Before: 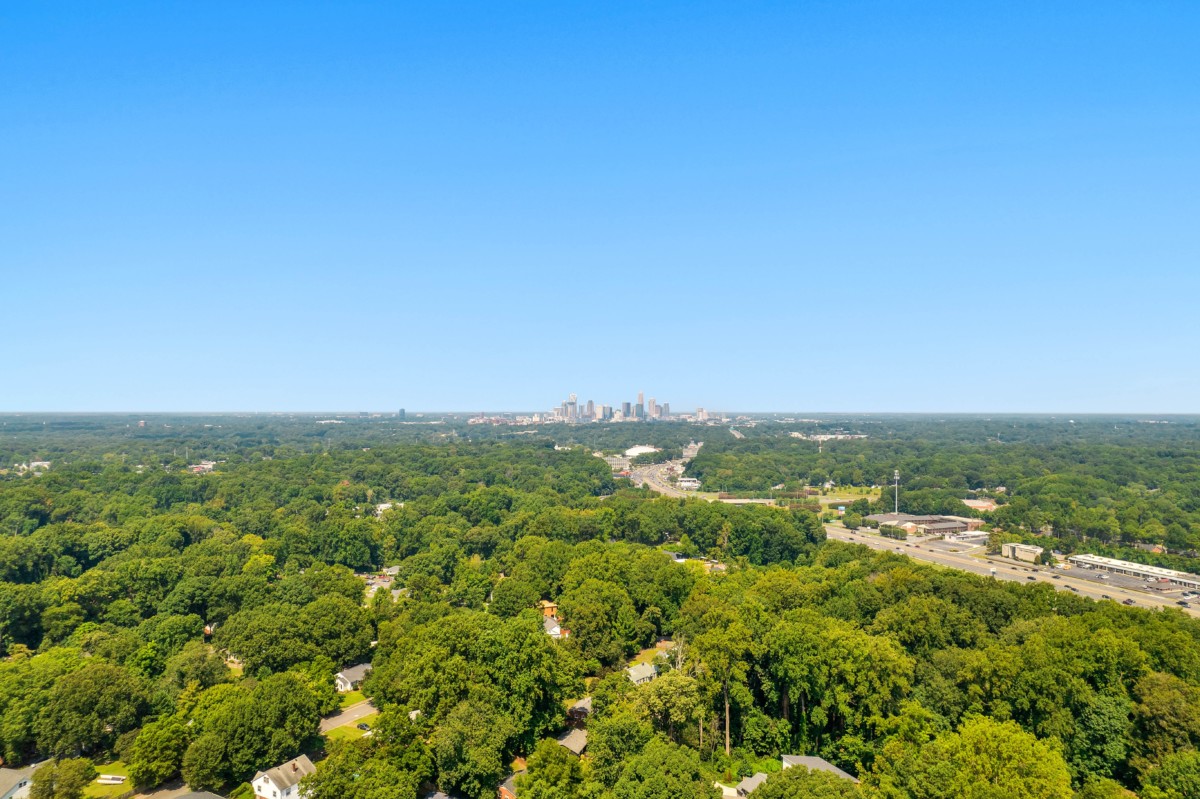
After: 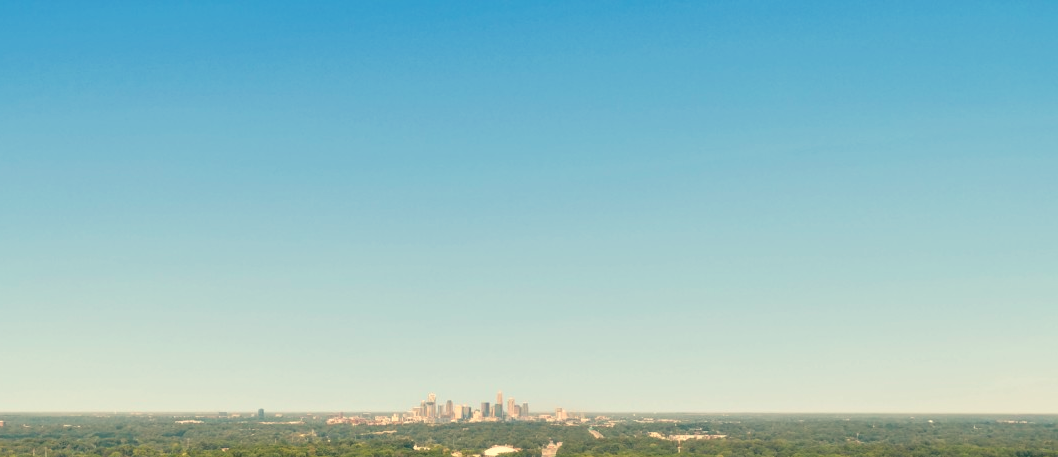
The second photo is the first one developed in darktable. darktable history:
crop and rotate: left 11.812%, bottom 42.776%
white balance: red 1.138, green 0.996, blue 0.812
